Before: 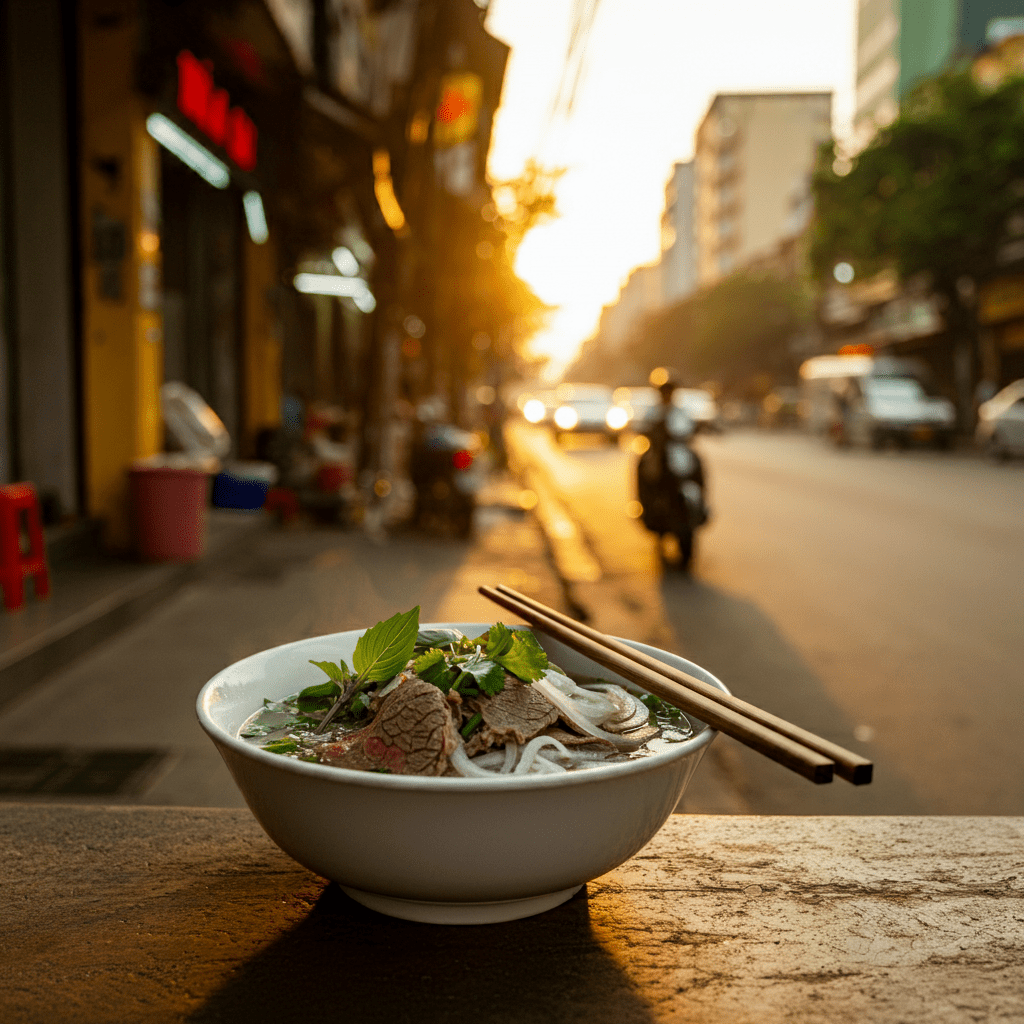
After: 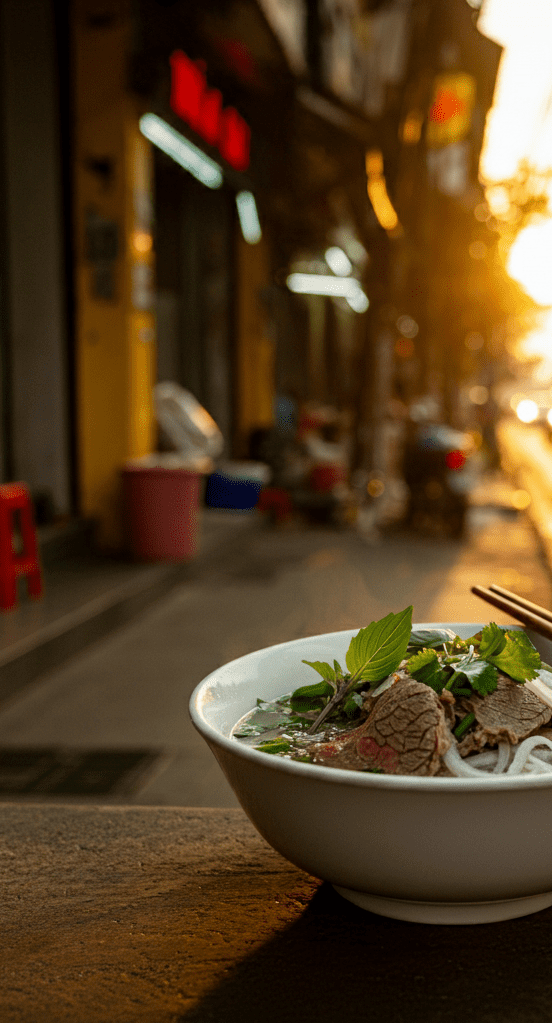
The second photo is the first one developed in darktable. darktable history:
crop: left 0.771%, right 45.302%, bottom 0.088%
